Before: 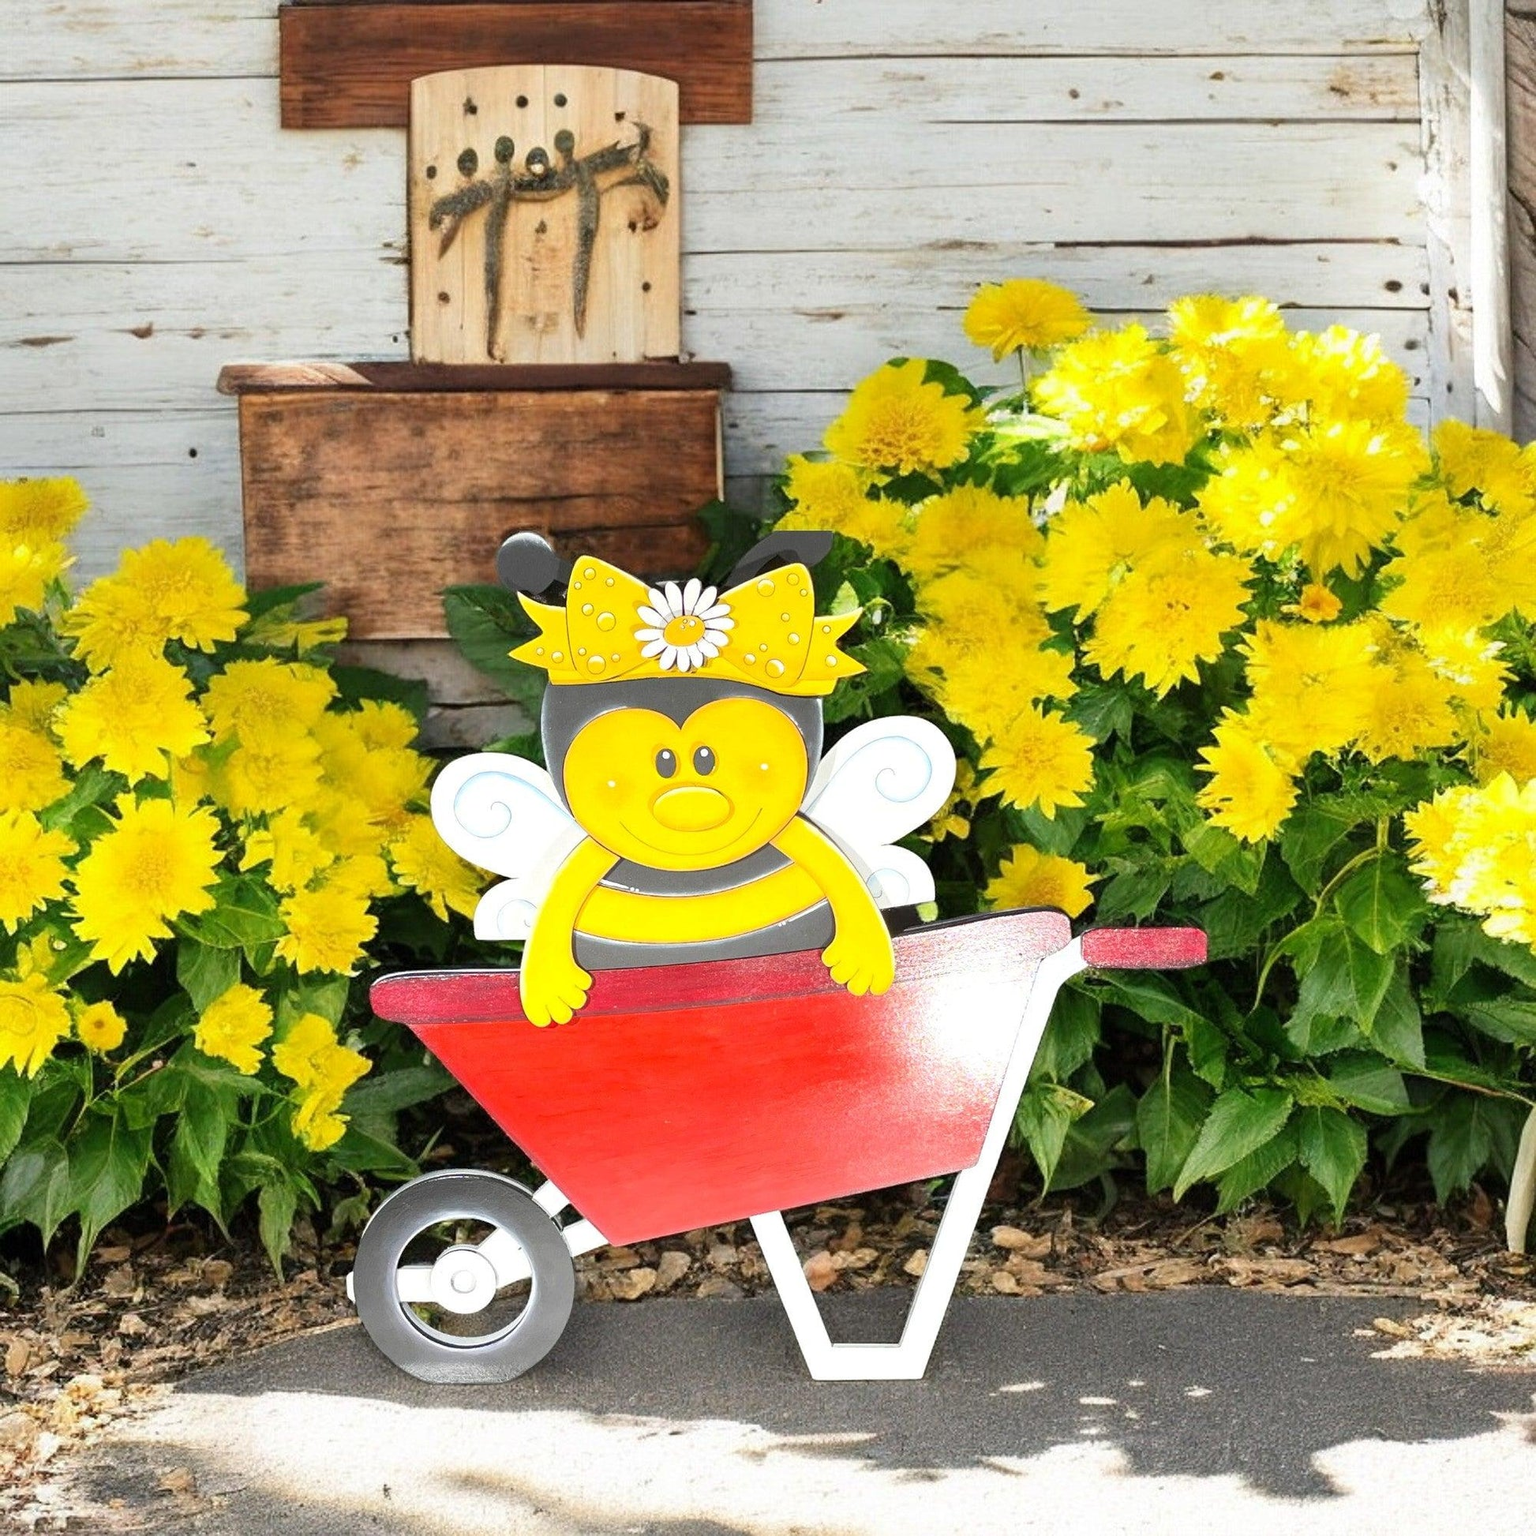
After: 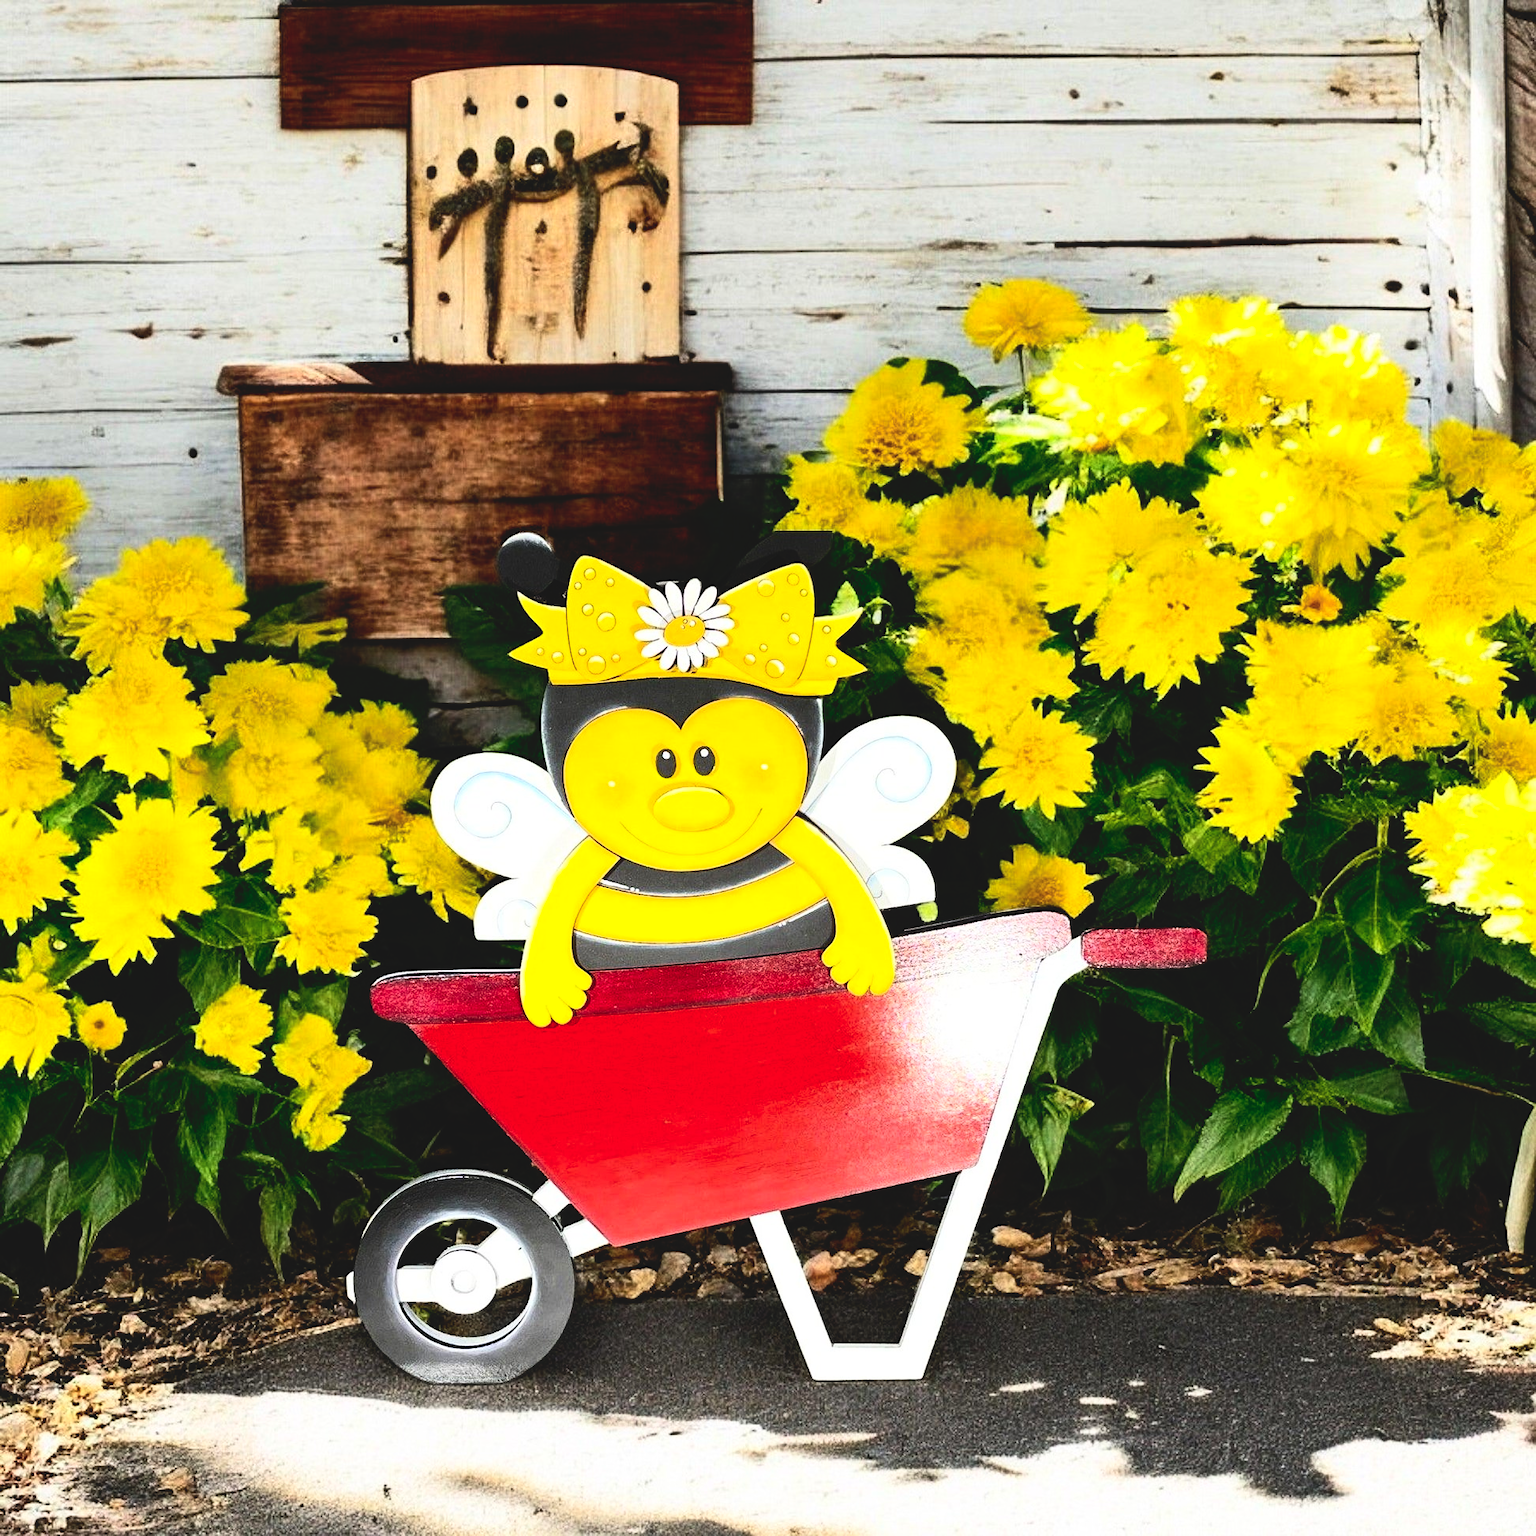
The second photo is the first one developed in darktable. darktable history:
base curve: curves: ch0 [(0, 0.02) (0.083, 0.036) (1, 1)], preserve colors none
contrast brightness saturation: contrast 0.28
